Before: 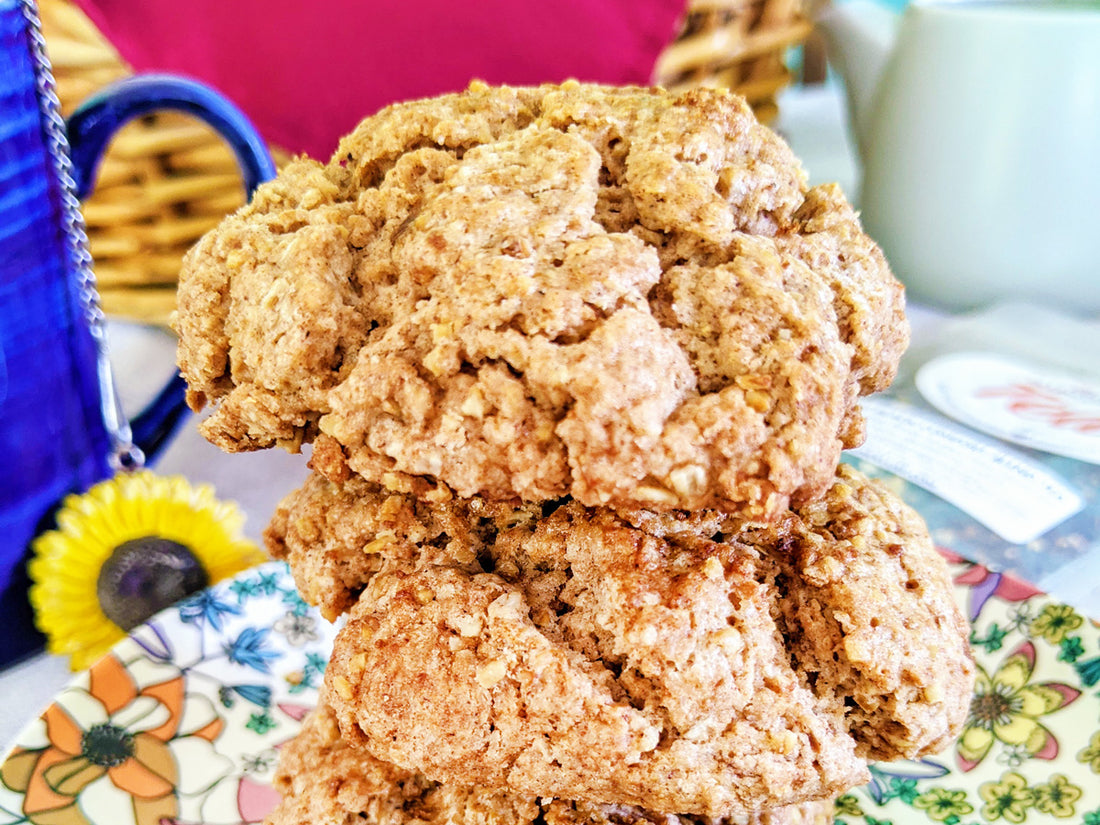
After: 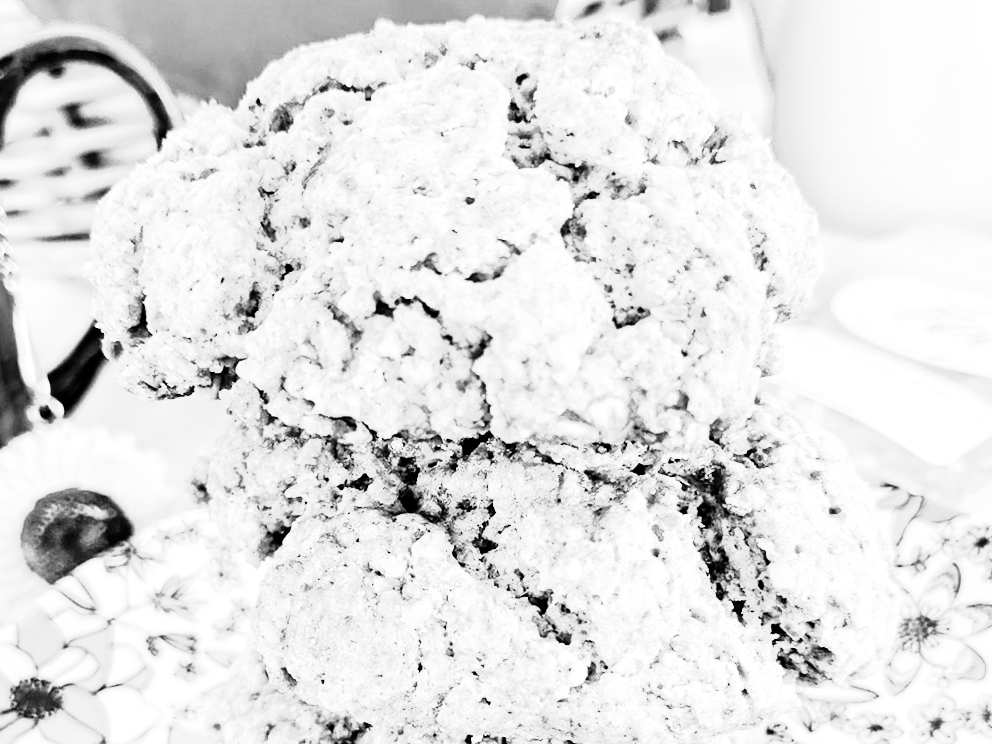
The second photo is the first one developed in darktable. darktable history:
white balance: emerald 1
base curve: curves: ch0 [(0, 0) (0.025, 0.046) (0.112, 0.277) (0.467, 0.74) (0.814, 0.929) (1, 0.942)]
crop and rotate: angle 1.96°, left 5.673%, top 5.673%
contrast brightness saturation: contrast -0.03, brightness -0.59, saturation -1
exposure: black level correction 0, exposure 1.1 EV, compensate highlight preservation false
tone equalizer: -8 EV -0.75 EV, -7 EV -0.7 EV, -6 EV -0.6 EV, -5 EV -0.4 EV, -3 EV 0.4 EV, -2 EV 0.6 EV, -1 EV 0.7 EV, +0 EV 0.75 EV, edges refinement/feathering 500, mask exposure compensation -1.57 EV, preserve details no
